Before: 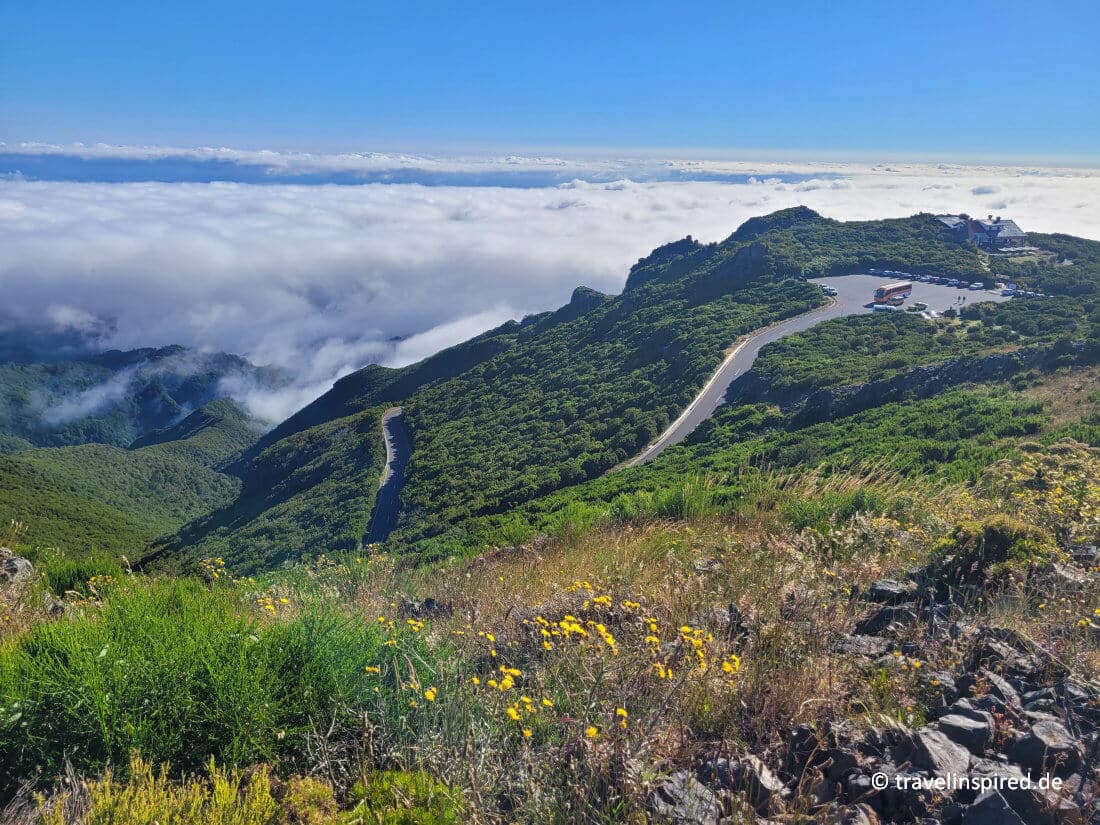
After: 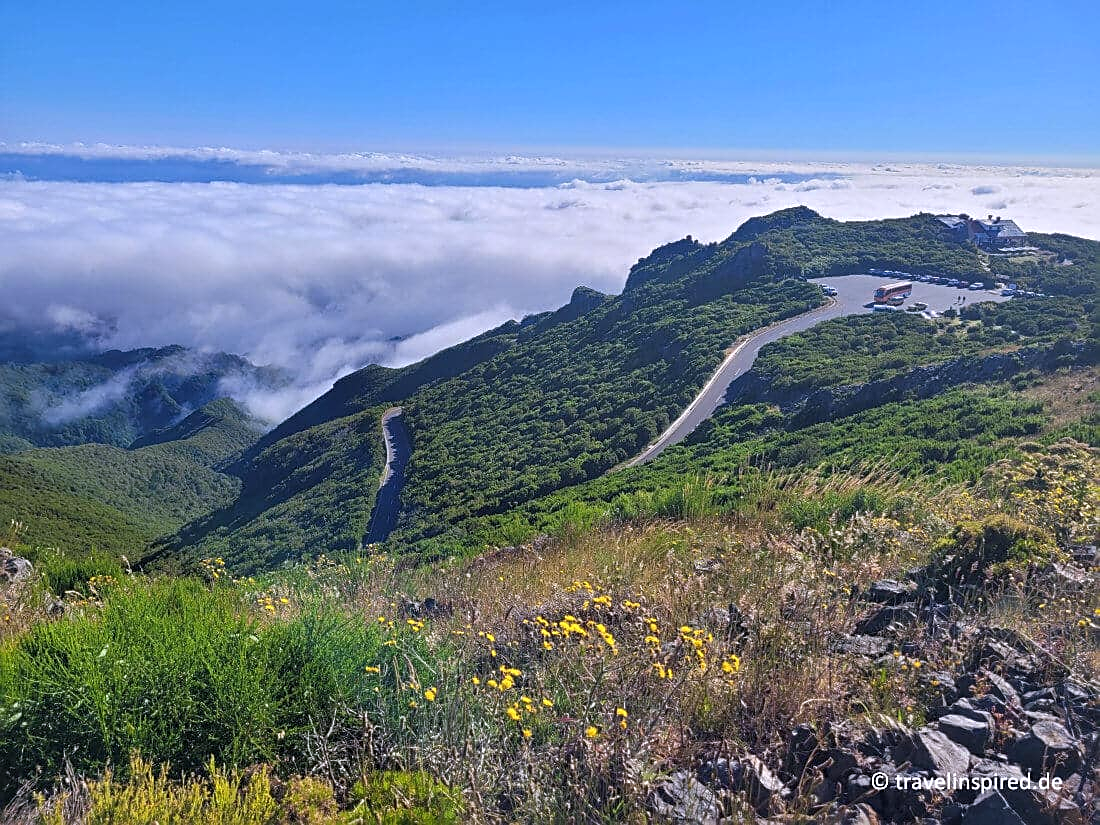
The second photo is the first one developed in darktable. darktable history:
white balance: red 1.004, blue 1.096
sharpen: on, module defaults
